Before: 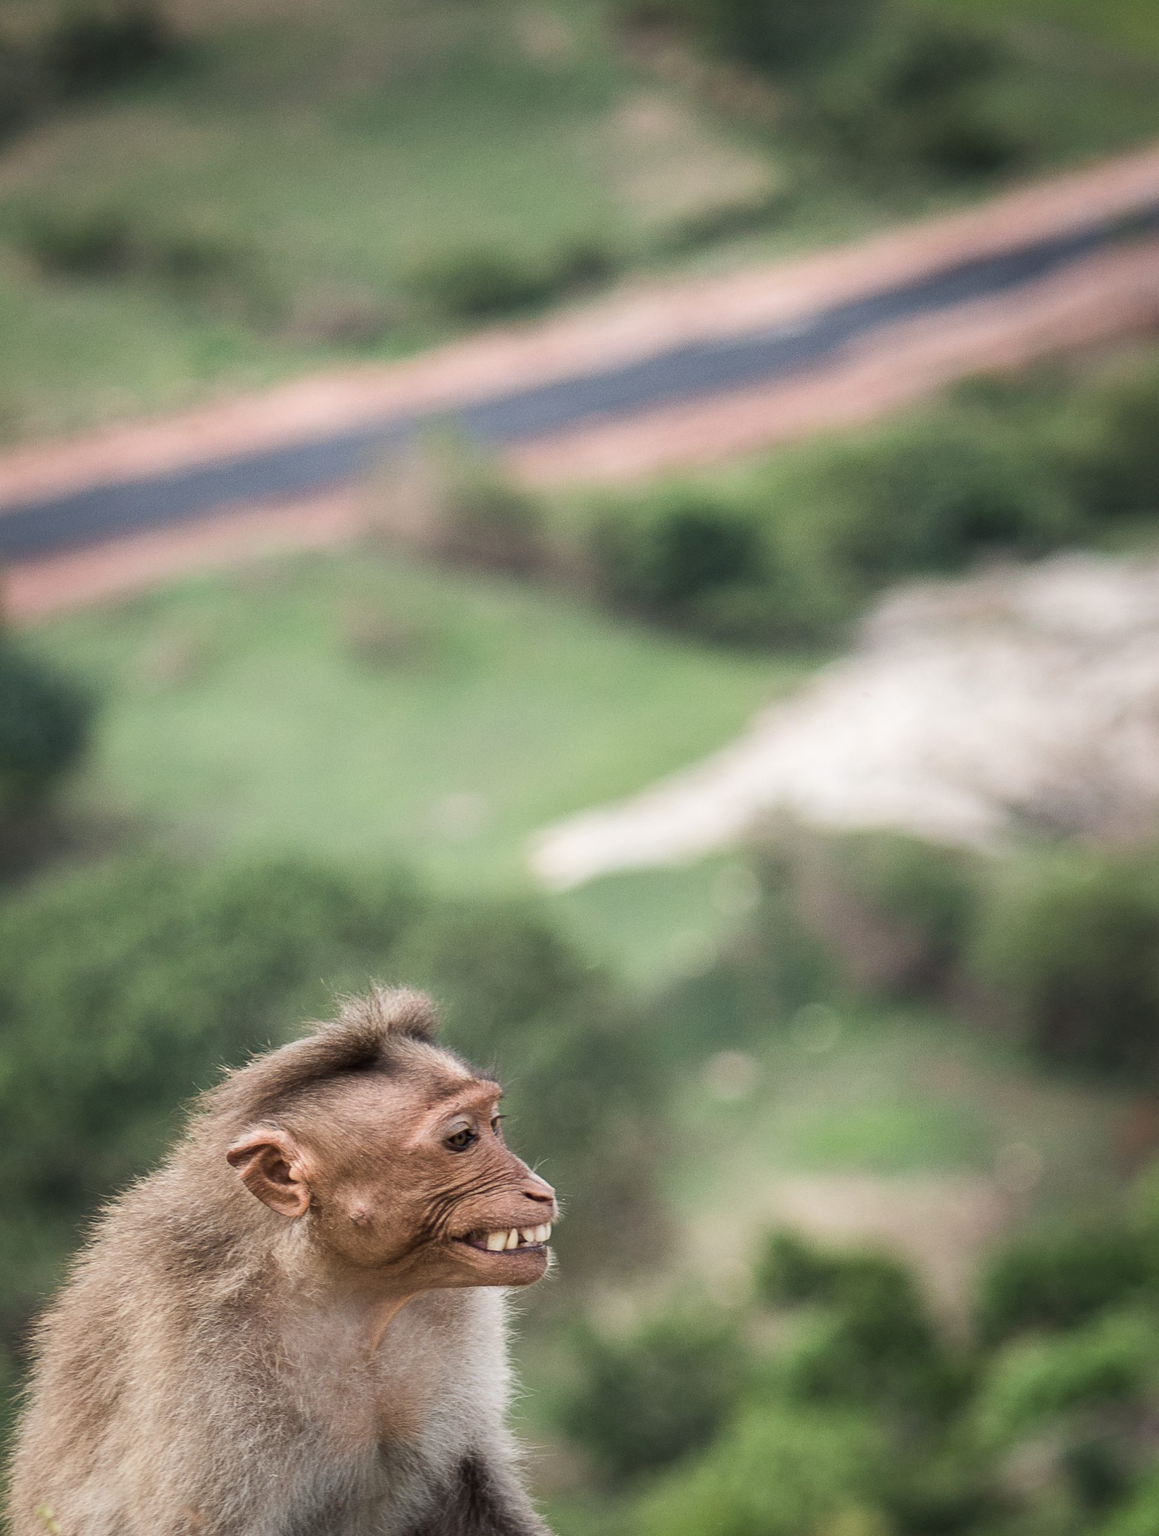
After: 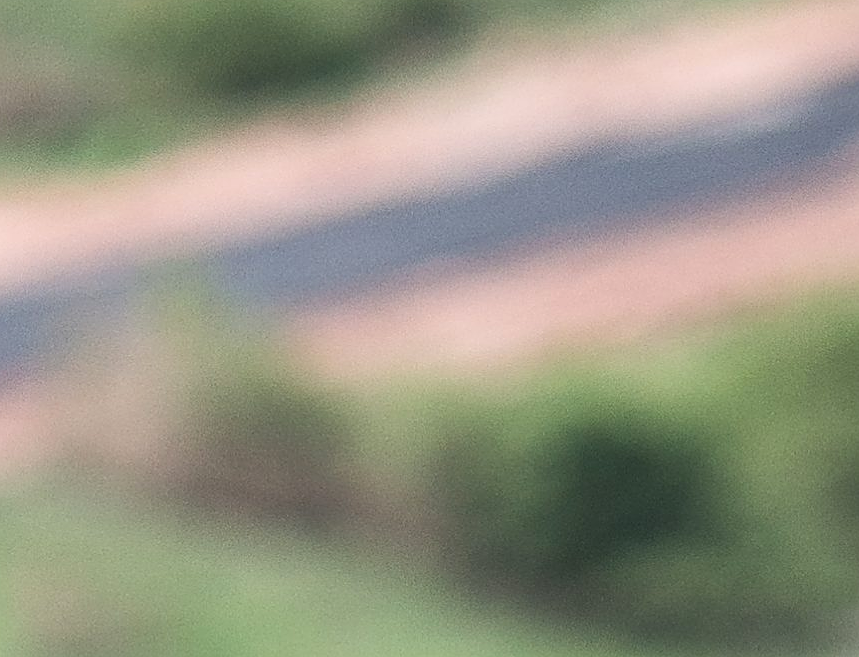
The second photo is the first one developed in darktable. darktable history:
sharpen: on, module defaults
crop: left 28.673%, top 16.801%, right 26.85%, bottom 57.514%
exposure: exposure 0.124 EV, compensate highlight preservation false
